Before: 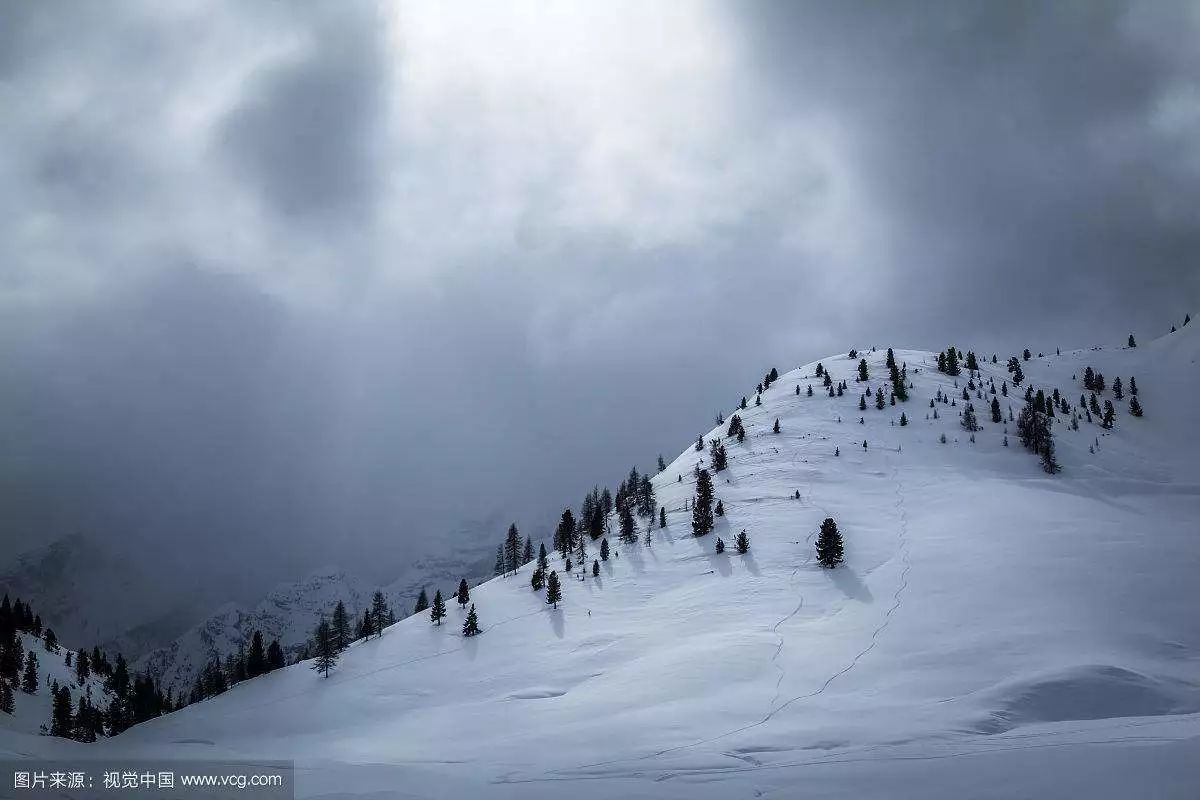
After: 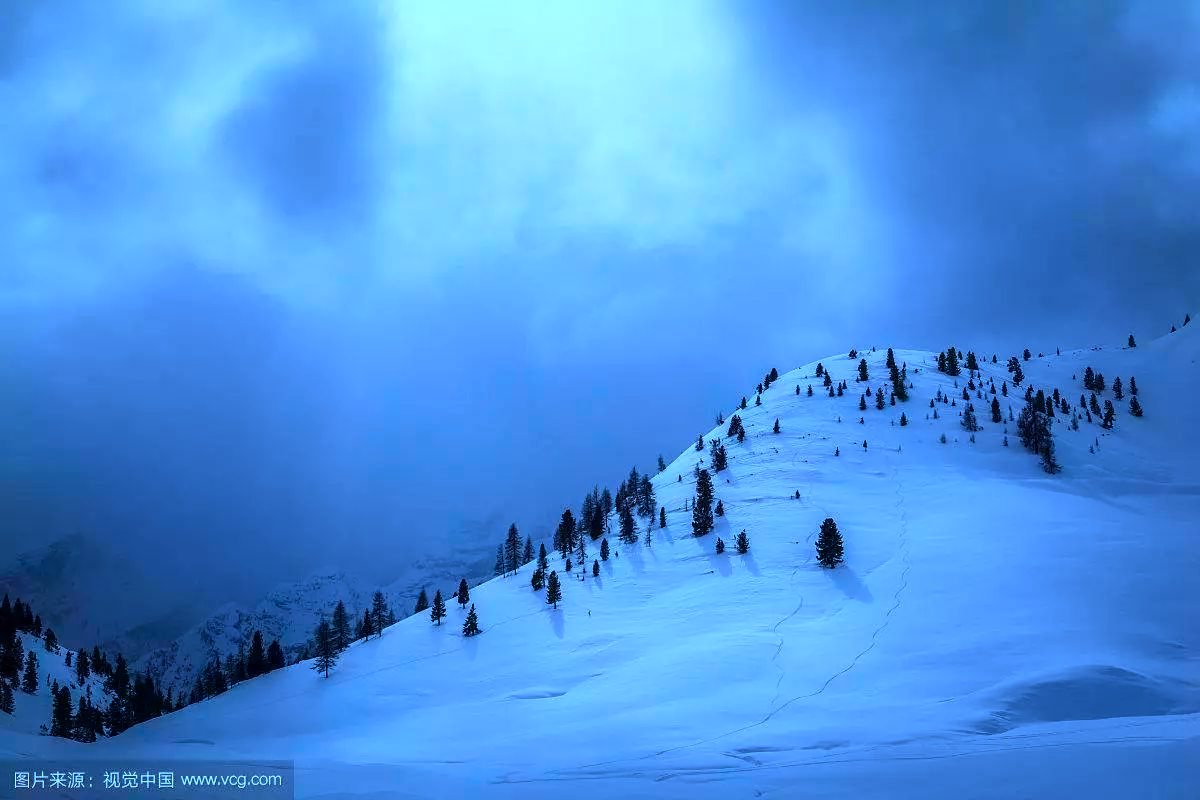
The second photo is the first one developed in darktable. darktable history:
color calibration: illuminant as shot in camera, x 0.442, y 0.412, temperature 2876.98 K
